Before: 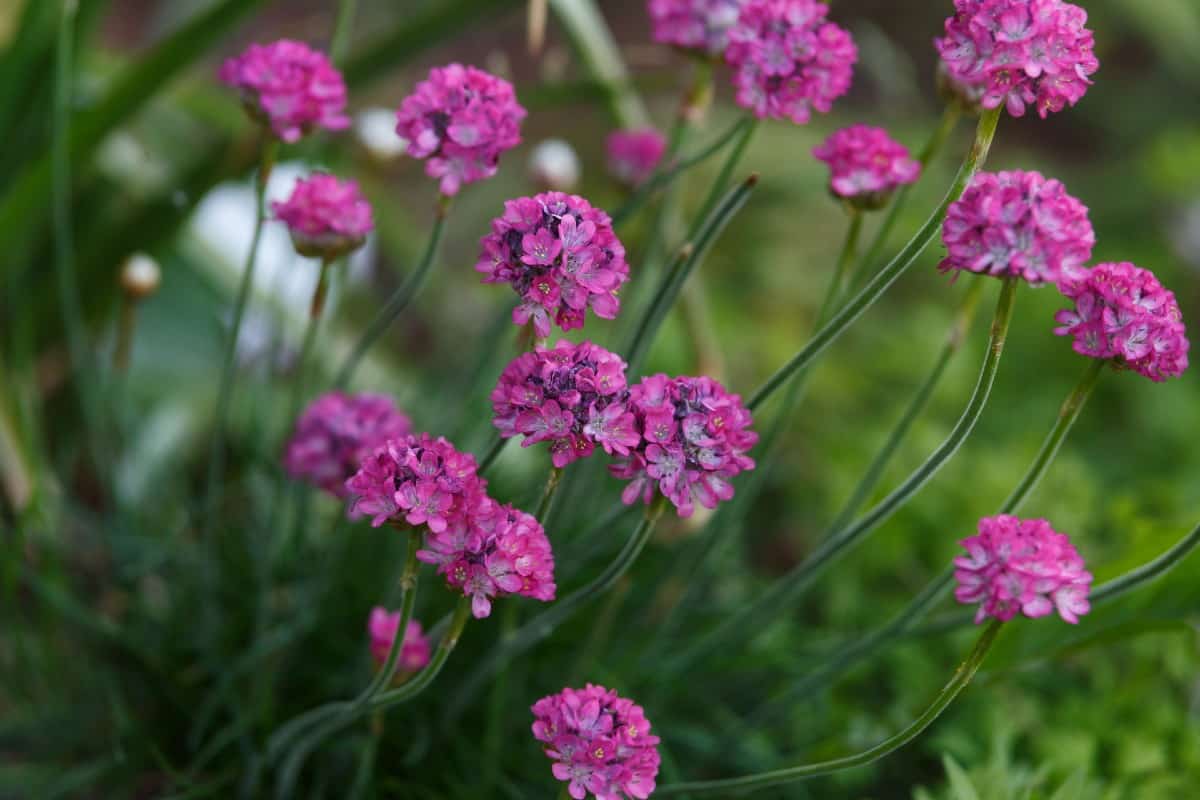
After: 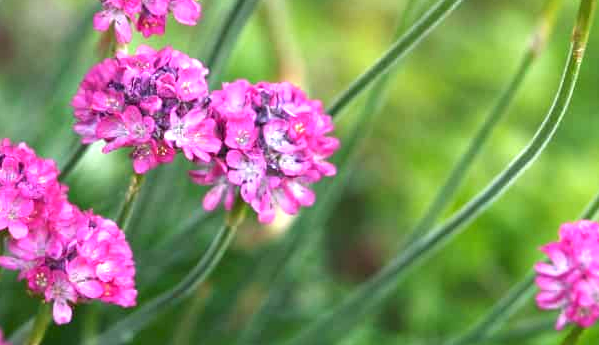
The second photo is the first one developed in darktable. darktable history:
exposure: black level correction 0, exposure 1.498 EV, compensate exposure bias true, compensate highlight preservation false
crop: left 34.973%, top 36.77%, right 15.066%, bottom 20.025%
